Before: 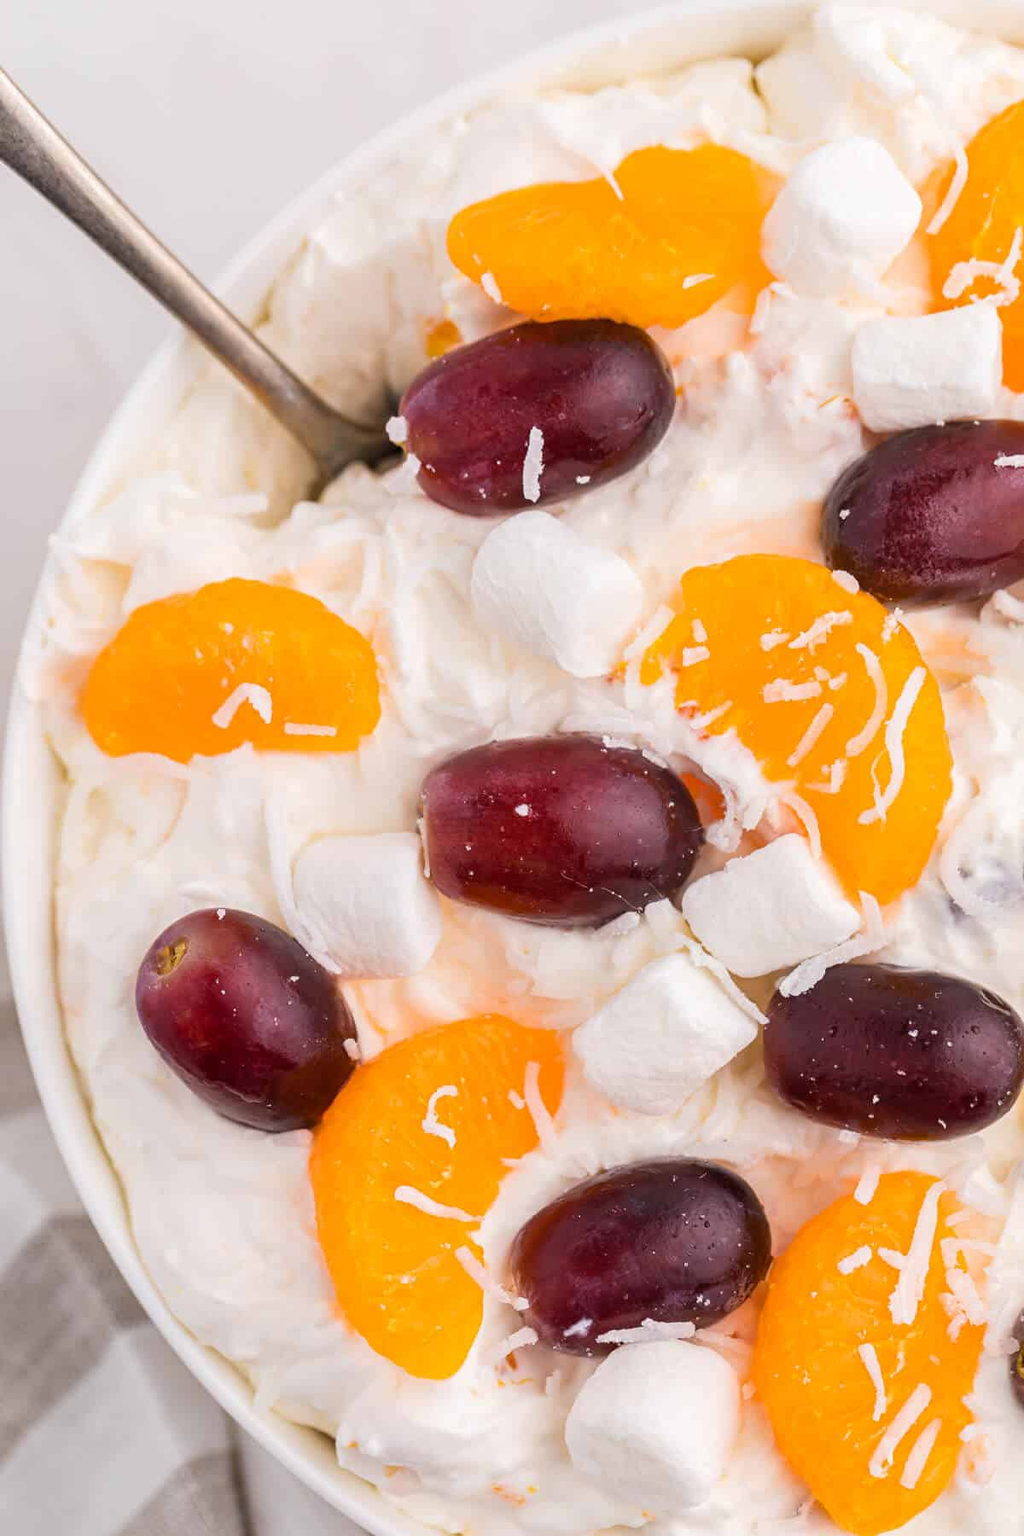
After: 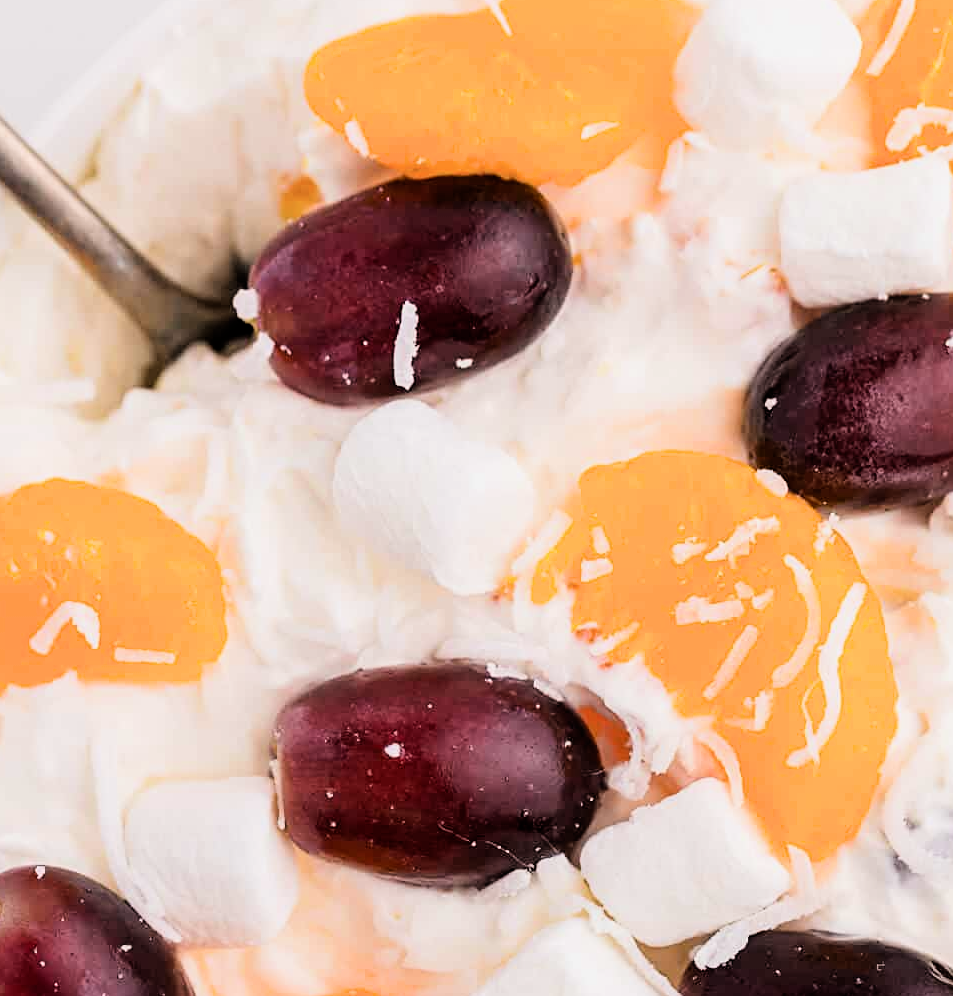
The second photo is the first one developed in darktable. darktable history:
filmic rgb: black relative exposure -4.05 EV, white relative exposure 2.99 EV, hardness 2.99, contrast 1.509
sharpen: amount 0.2
crop: left 18.307%, top 11.108%, right 2.228%, bottom 33.539%
